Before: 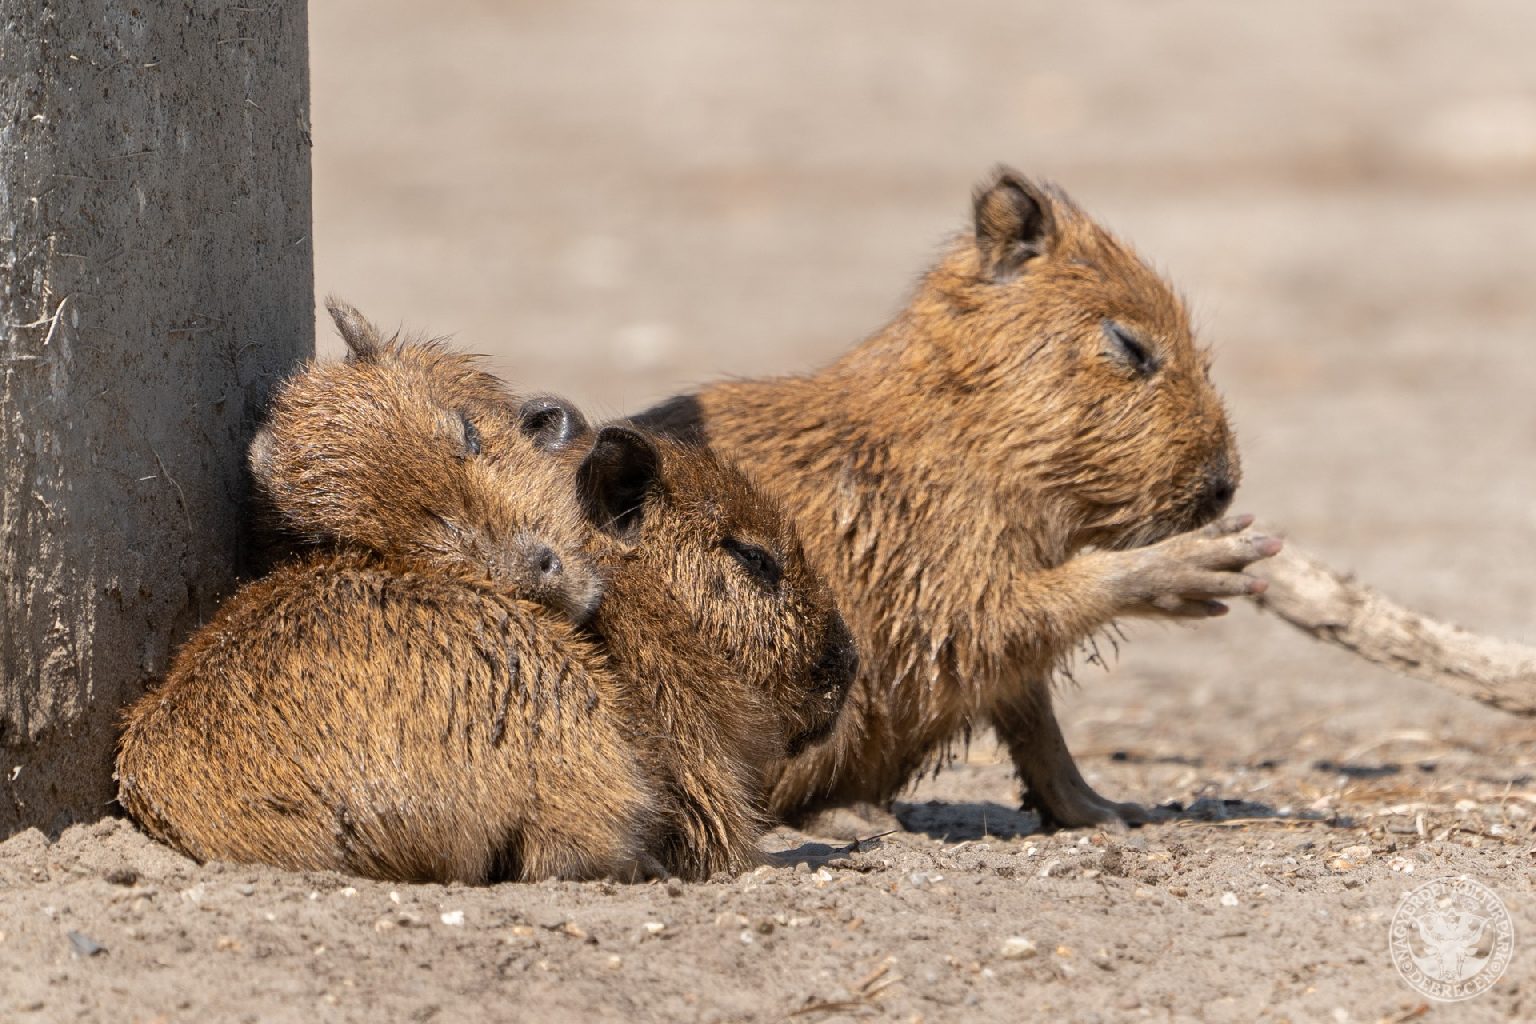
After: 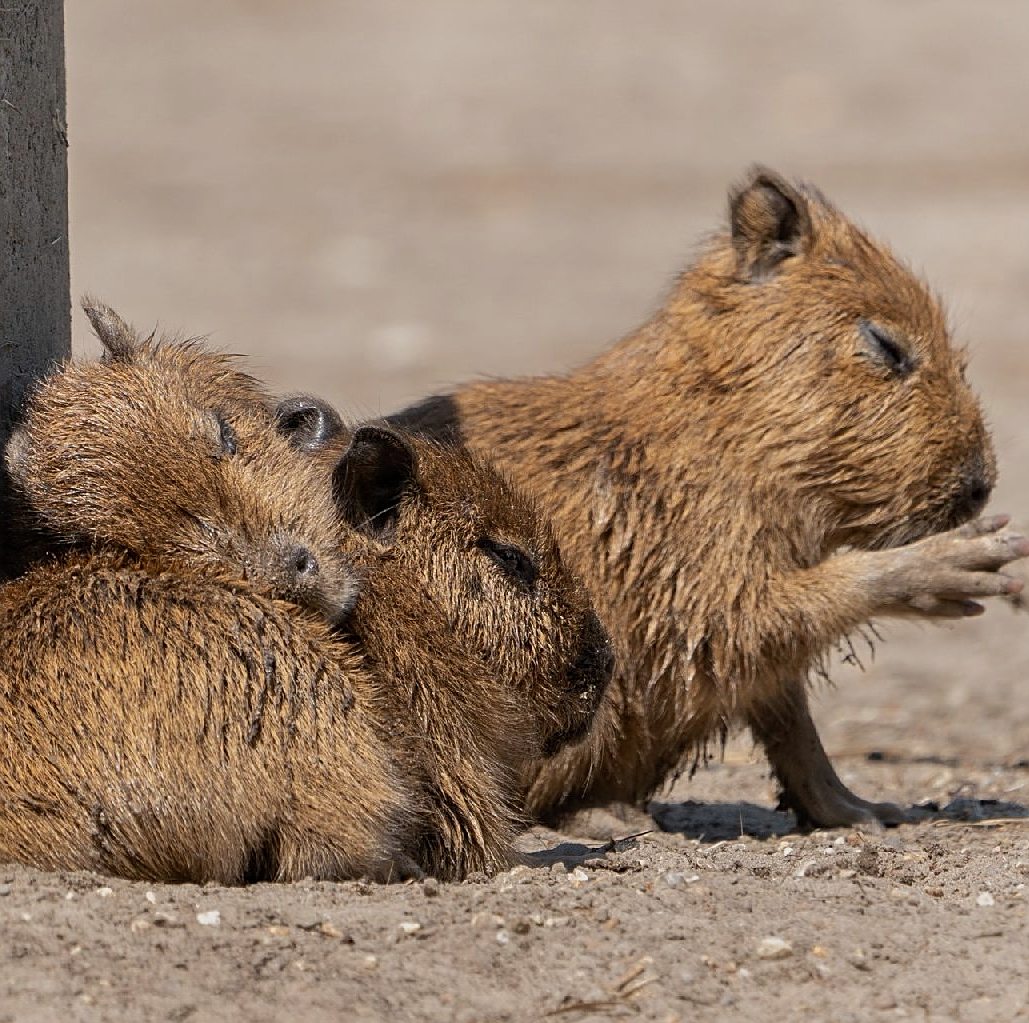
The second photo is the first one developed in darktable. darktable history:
exposure: exposure -0.37 EV, compensate highlight preservation false
crop and rotate: left 15.9%, right 17.067%
sharpen: on, module defaults
